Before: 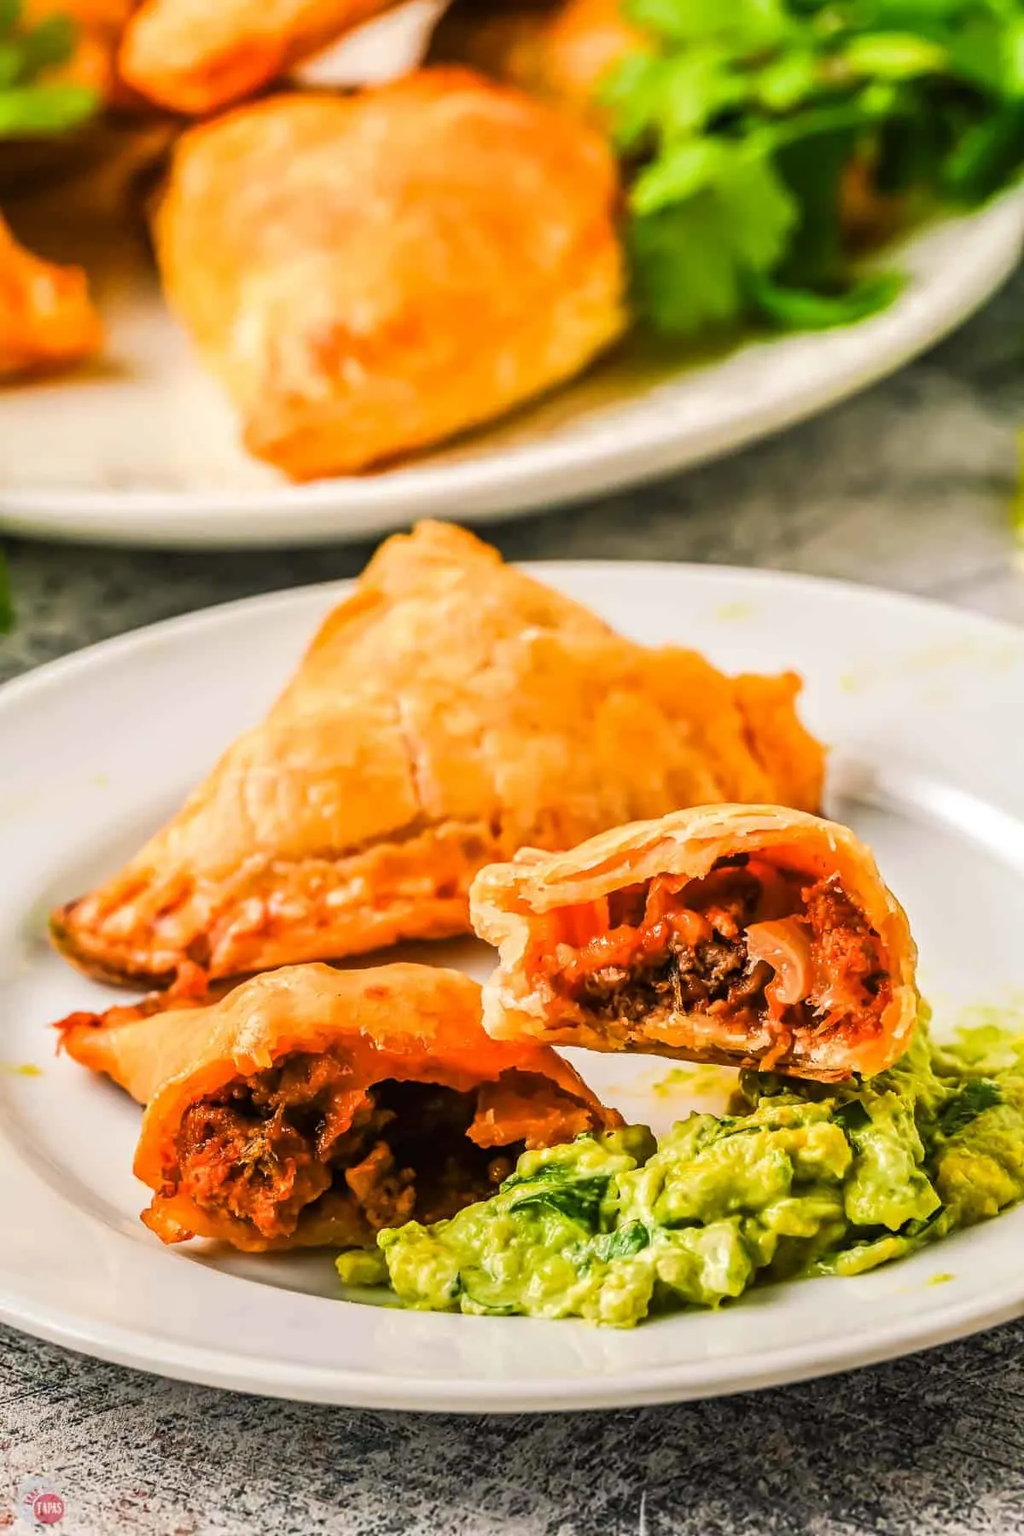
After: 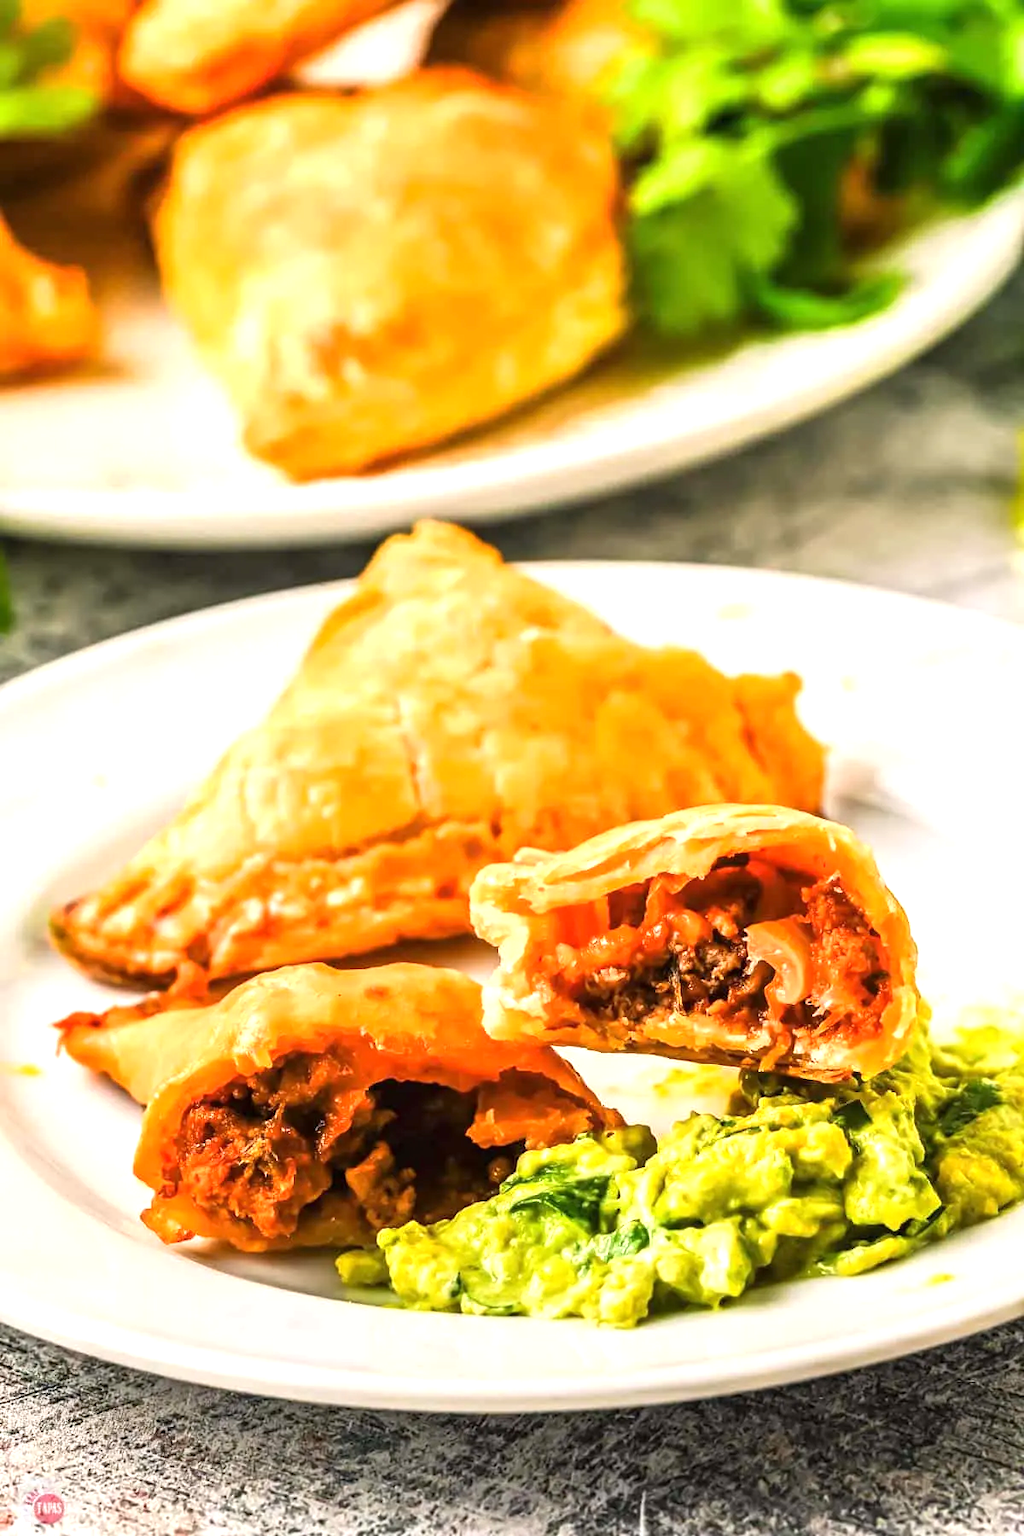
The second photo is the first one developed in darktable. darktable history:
exposure: exposure 0.669 EV, compensate highlight preservation false
